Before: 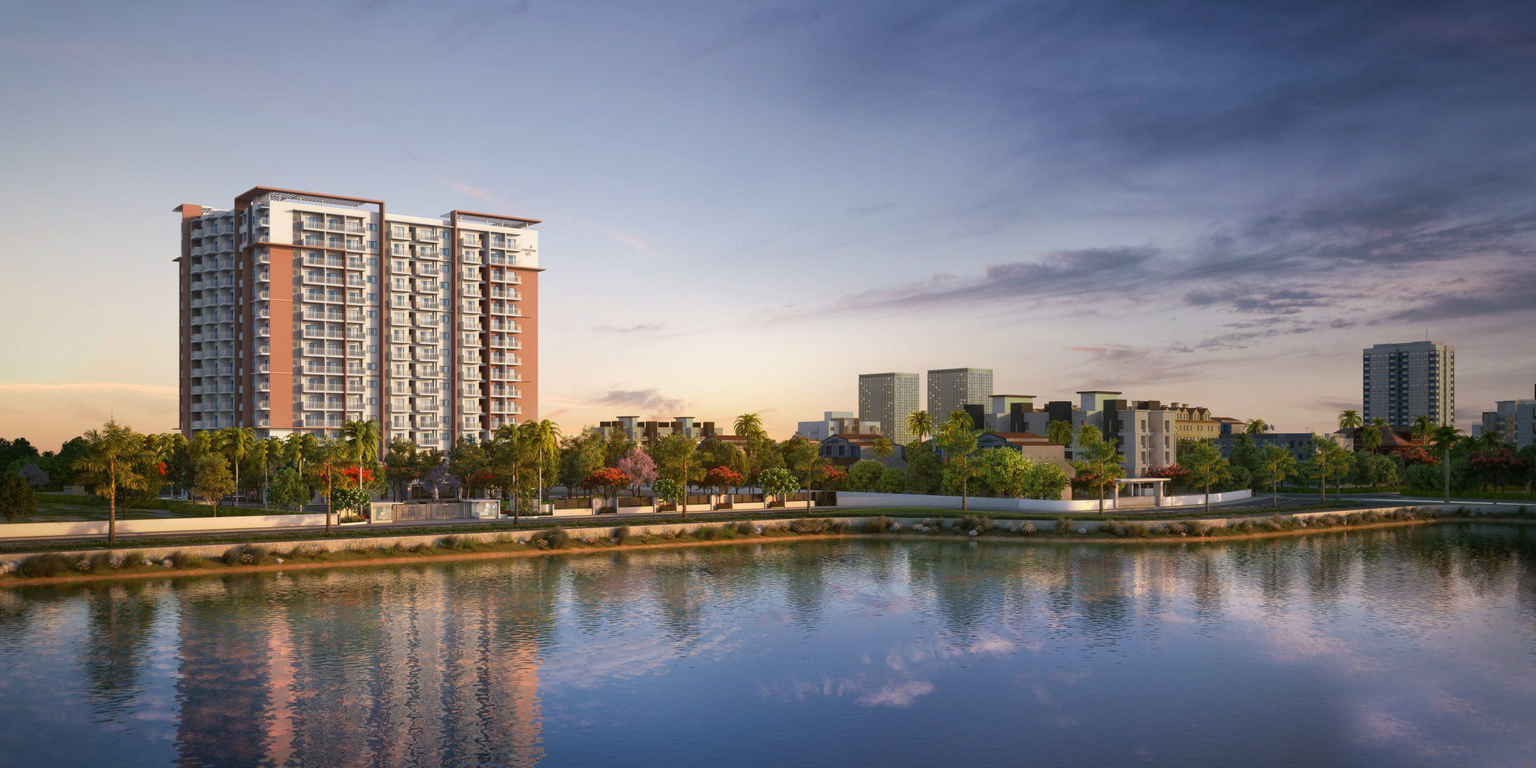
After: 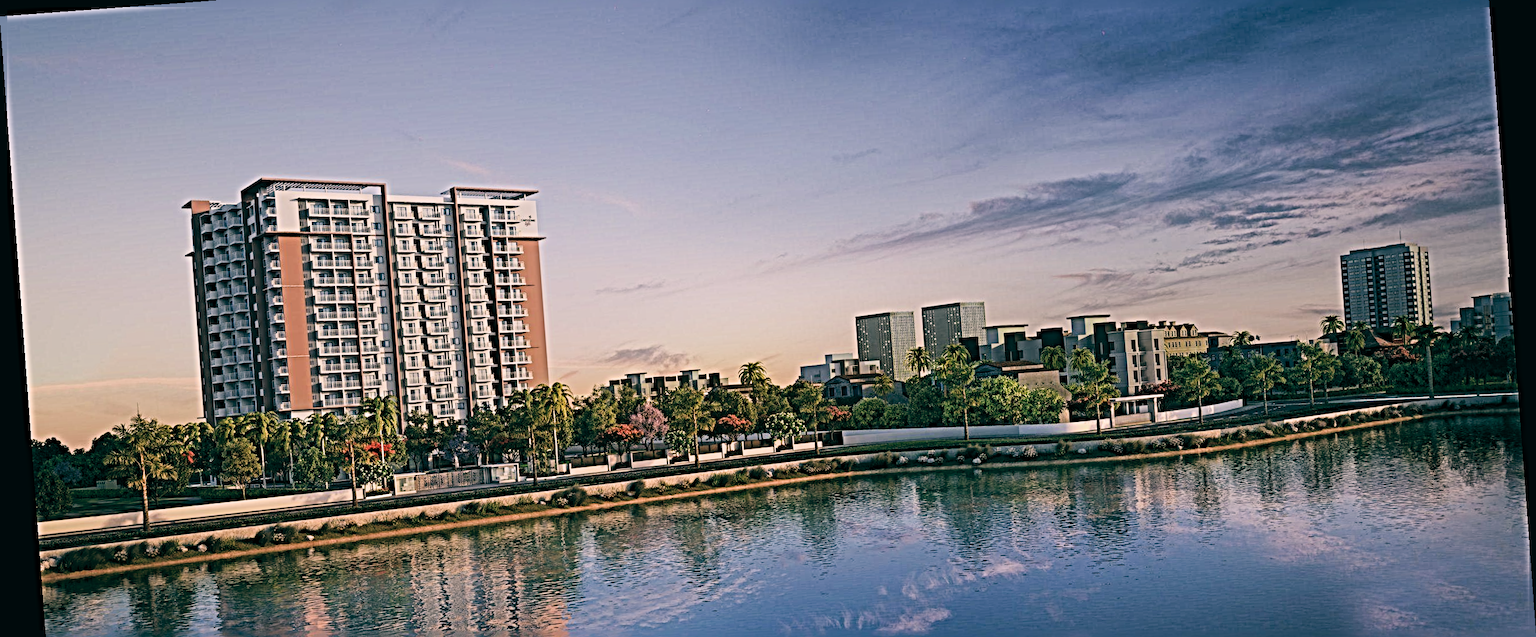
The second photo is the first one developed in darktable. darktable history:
exposure: compensate highlight preservation false
rotate and perspective: rotation -4.25°, automatic cropping off
color balance: lift [1.005, 0.99, 1.007, 1.01], gamma [1, 0.979, 1.011, 1.021], gain [0.923, 1.098, 1.025, 0.902], input saturation 90.45%, contrast 7.73%, output saturation 105.91%
white balance: red 1.004, blue 1.096
filmic rgb: black relative exposure -7.65 EV, white relative exposure 4.56 EV, hardness 3.61, contrast 1.05
sharpen: radius 6.3, amount 1.8, threshold 0
crop: top 11.038%, bottom 13.962%
